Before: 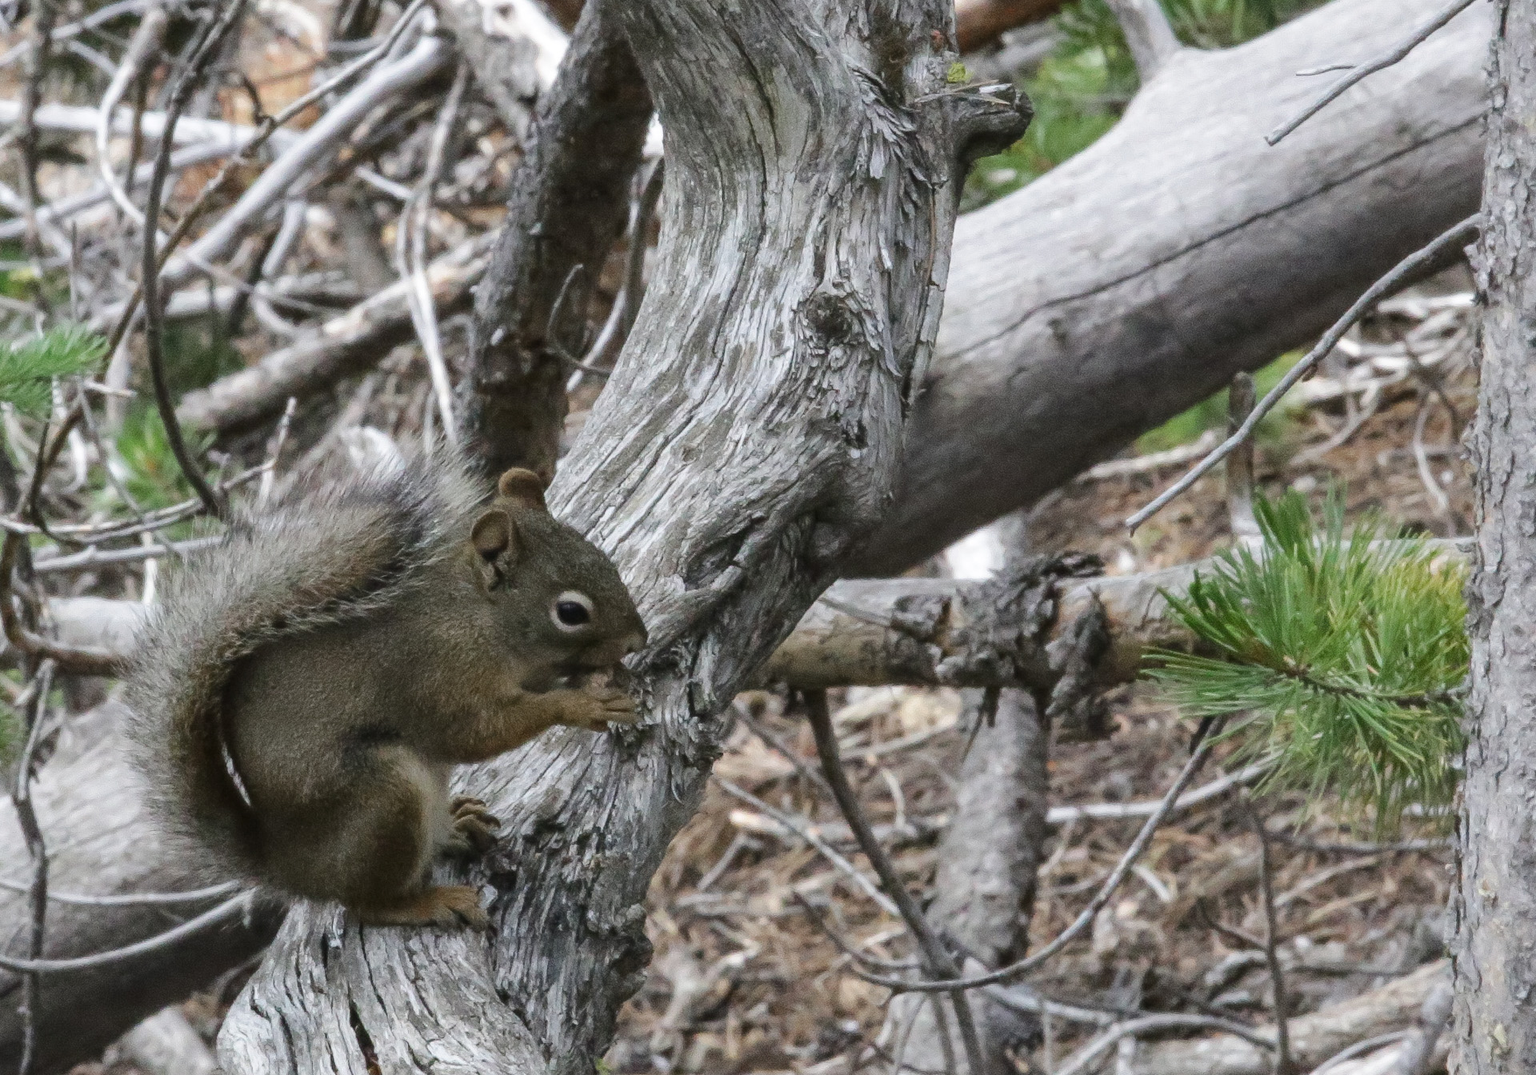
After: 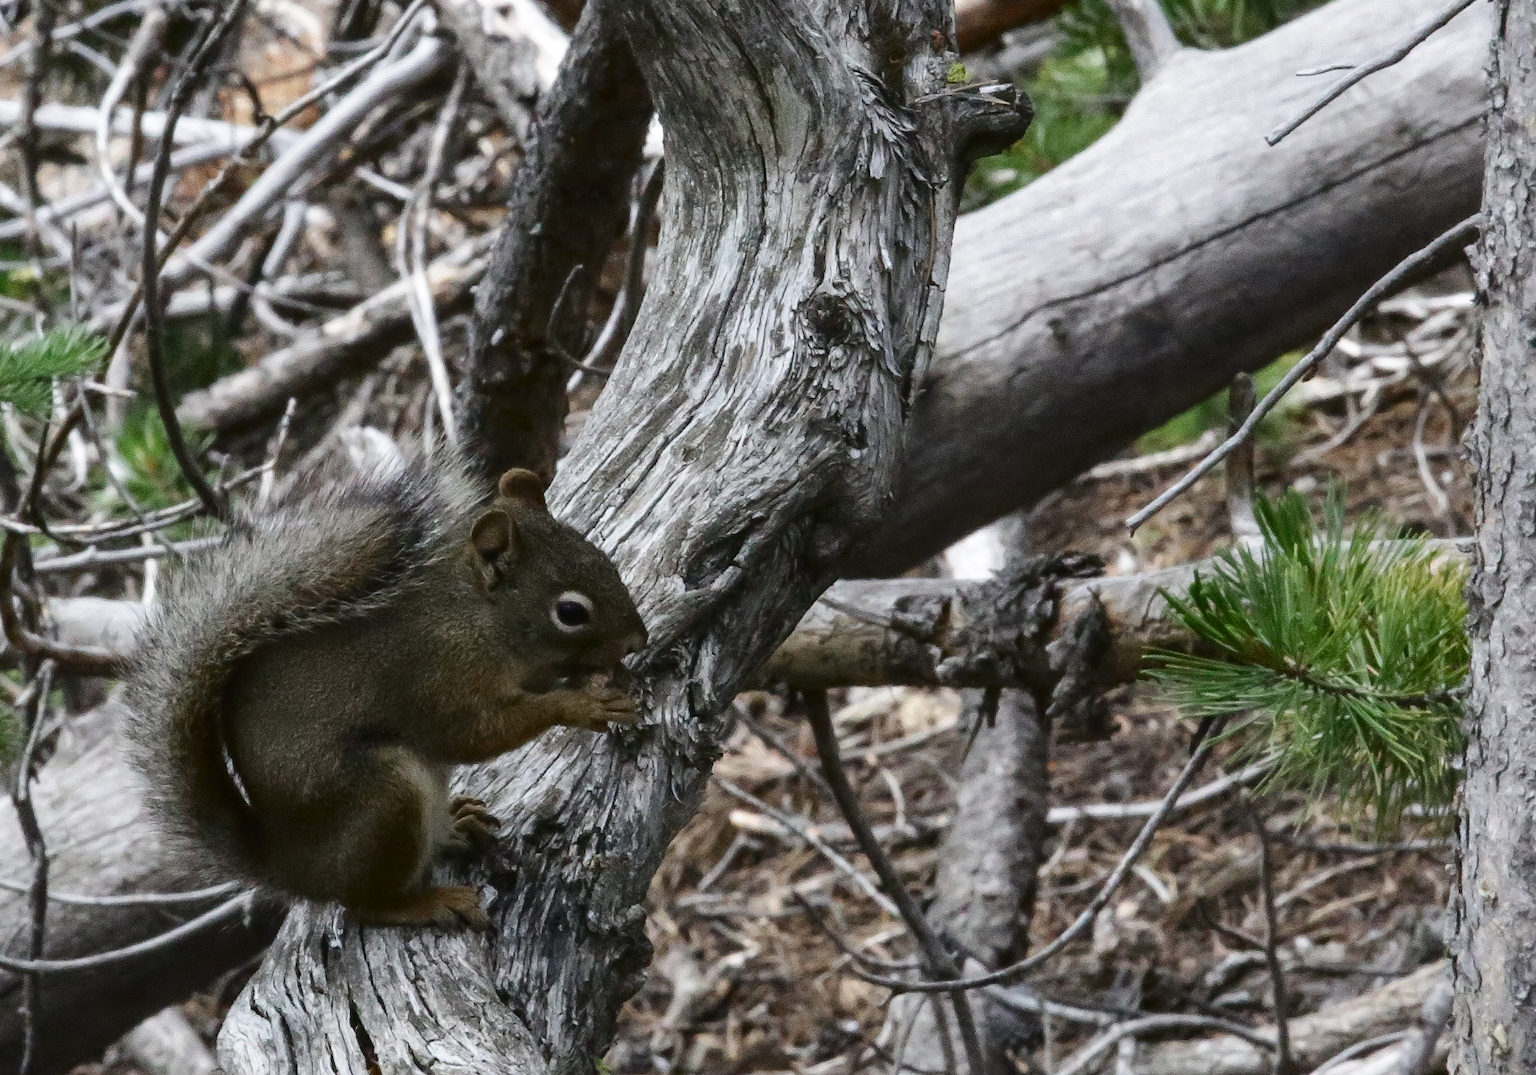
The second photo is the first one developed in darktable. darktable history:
contrast brightness saturation: brightness -0.089
tone curve: curves: ch0 [(0, 0) (0.003, 0.003) (0.011, 0.012) (0.025, 0.024) (0.044, 0.039) (0.069, 0.052) (0.1, 0.072) (0.136, 0.097) (0.177, 0.128) (0.224, 0.168) (0.277, 0.217) (0.335, 0.276) (0.399, 0.345) (0.468, 0.429) (0.543, 0.524) (0.623, 0.628) (0.709, 0.732) (0.801, 0.829) (0.898, 0.919) (1, 1)], color space Lab, independent channels, preserve colors none
